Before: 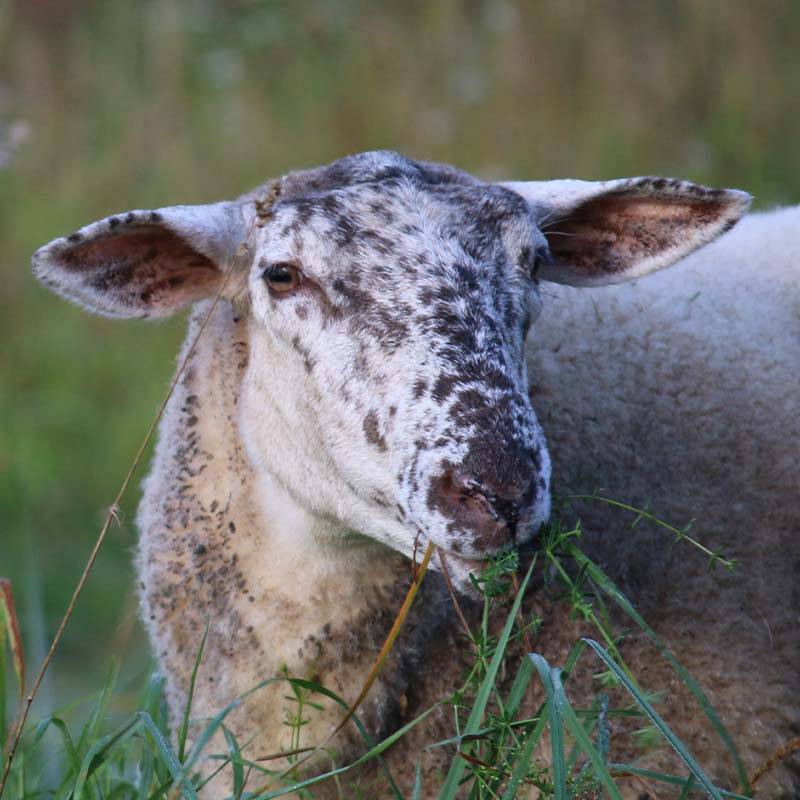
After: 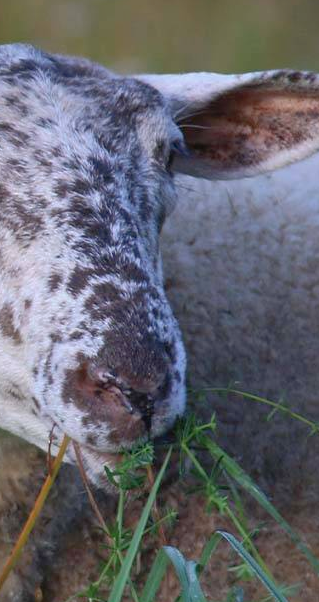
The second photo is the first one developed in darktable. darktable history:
shadows and highlights: on, module defaults
exposure: exposure 0.02 EV, compensate highlight preservation false
crop: left 45.721%, top 13.393%, right 14.118%, bottom 10.01%
bloom: size 16%, threshold 98%, strength 20%
